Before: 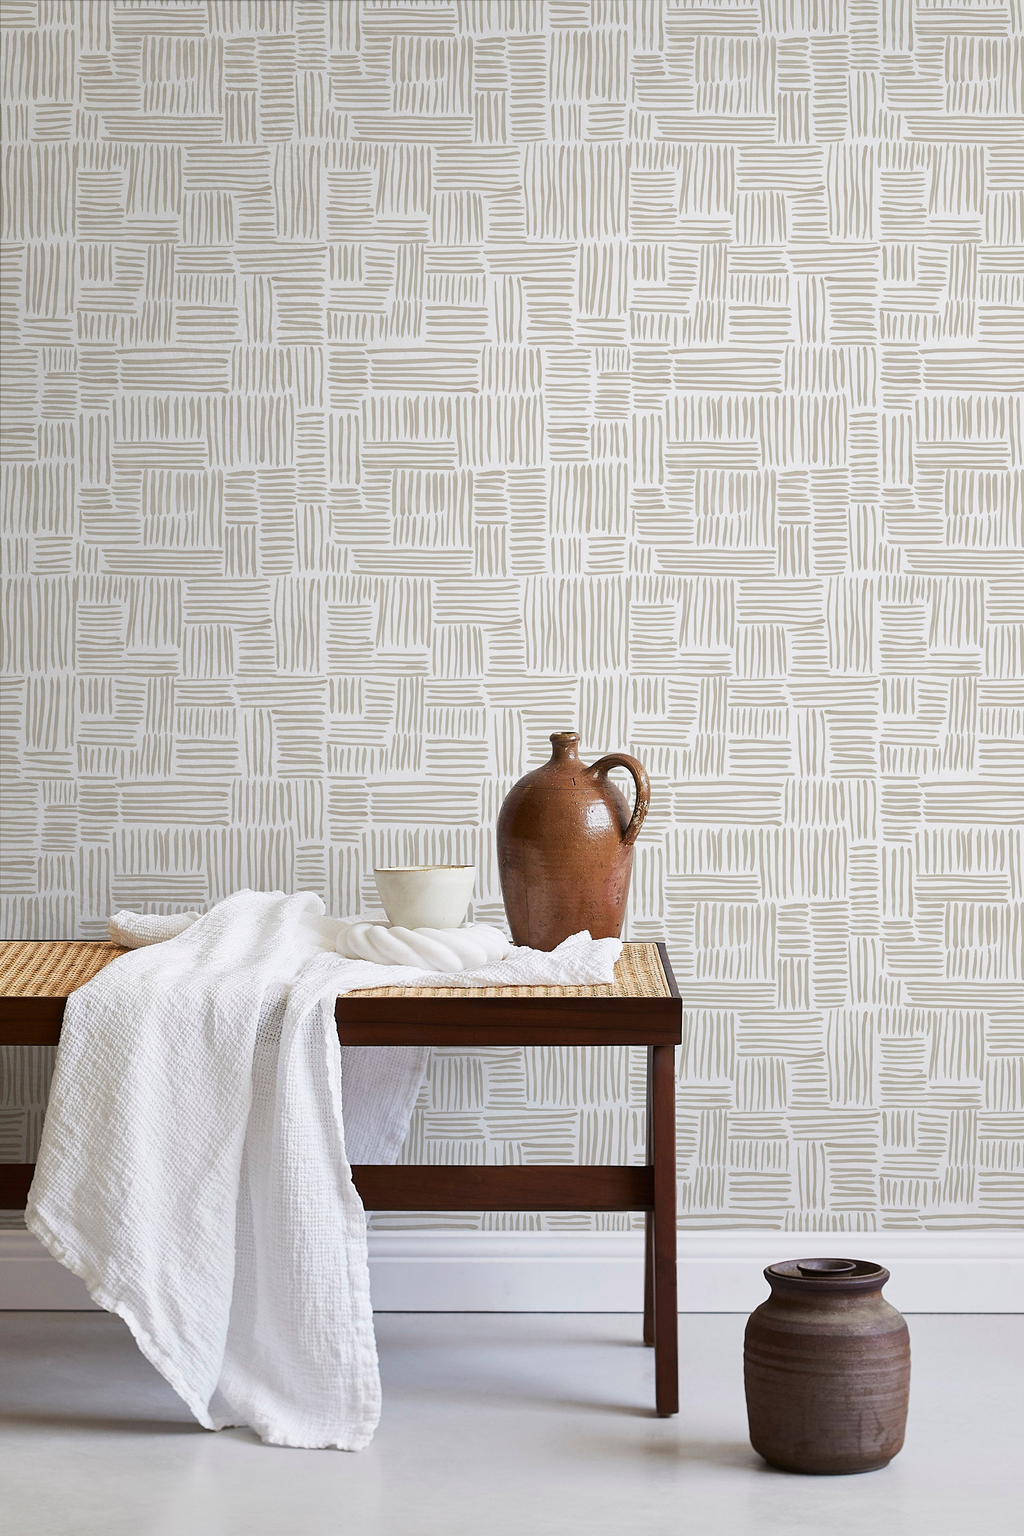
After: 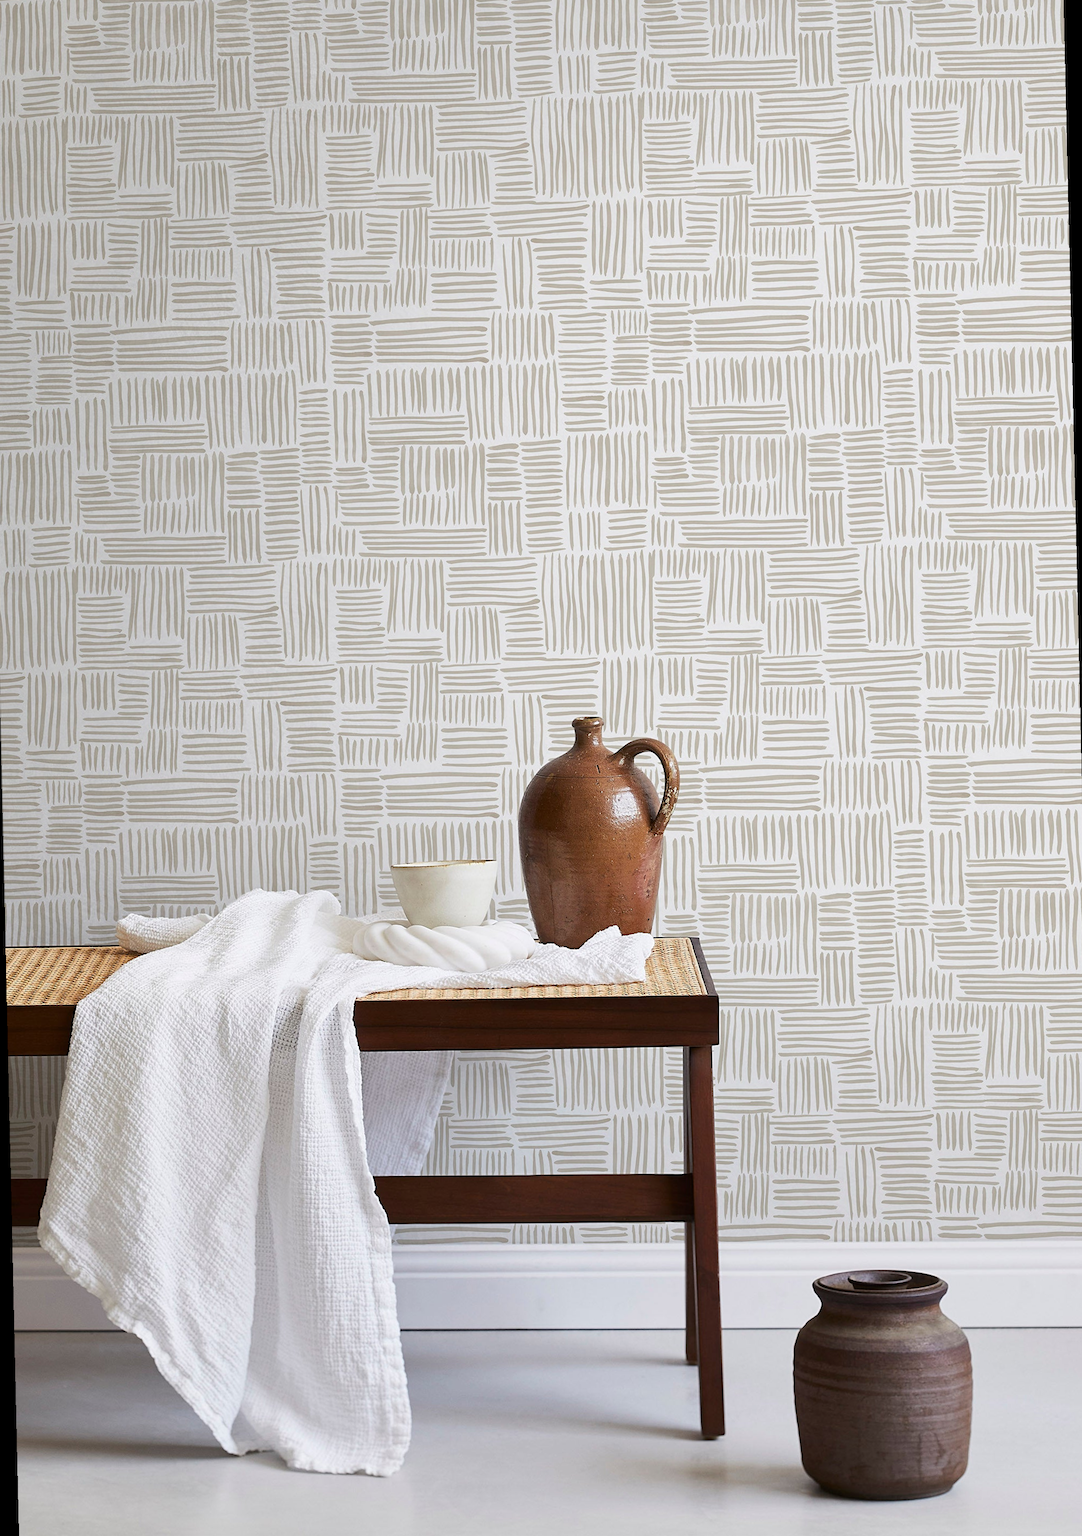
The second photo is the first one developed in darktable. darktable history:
white balance: emerald 1
rotate and perspective: rotation -1.32°, lens shift (horizontal) -0.031, crop left 0.015, crop right 0.985, crop top 0.047, crop bottom 0.982
